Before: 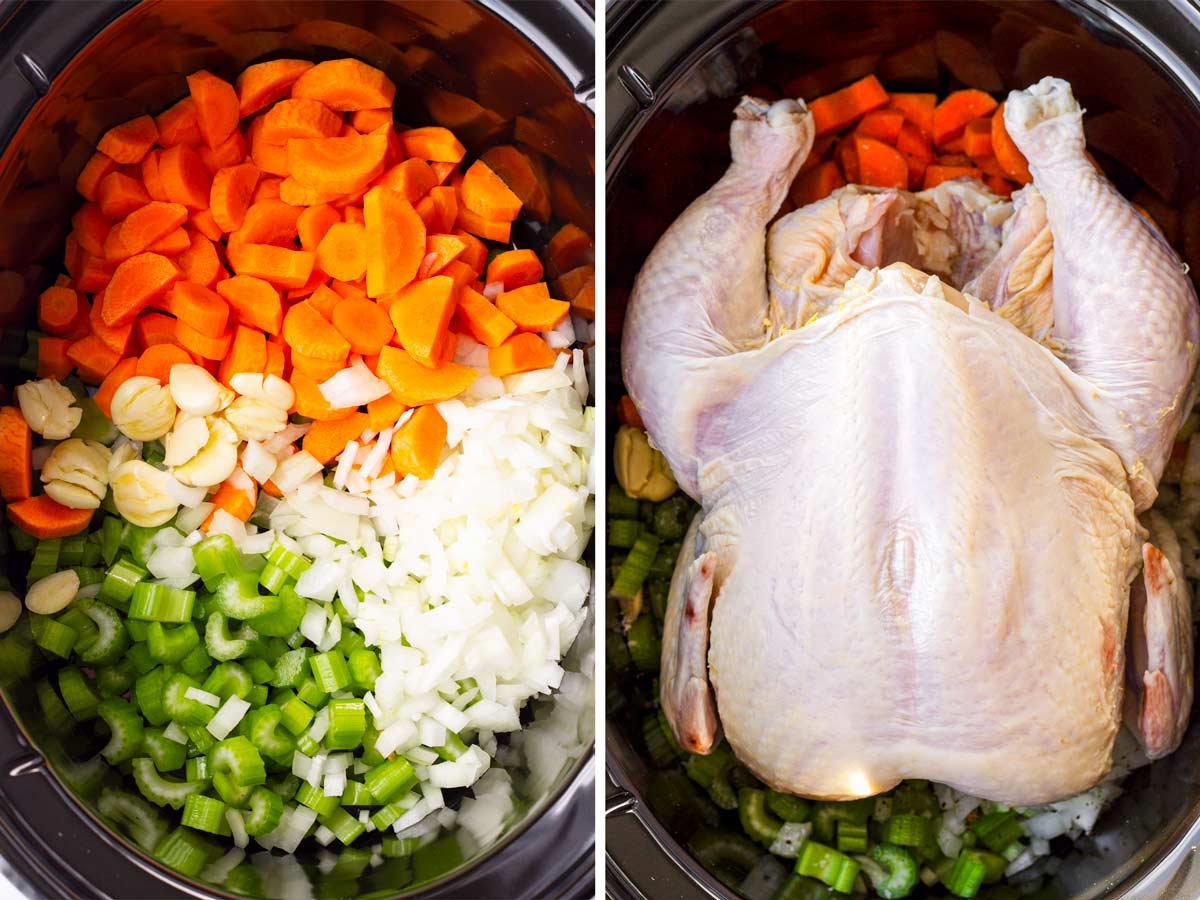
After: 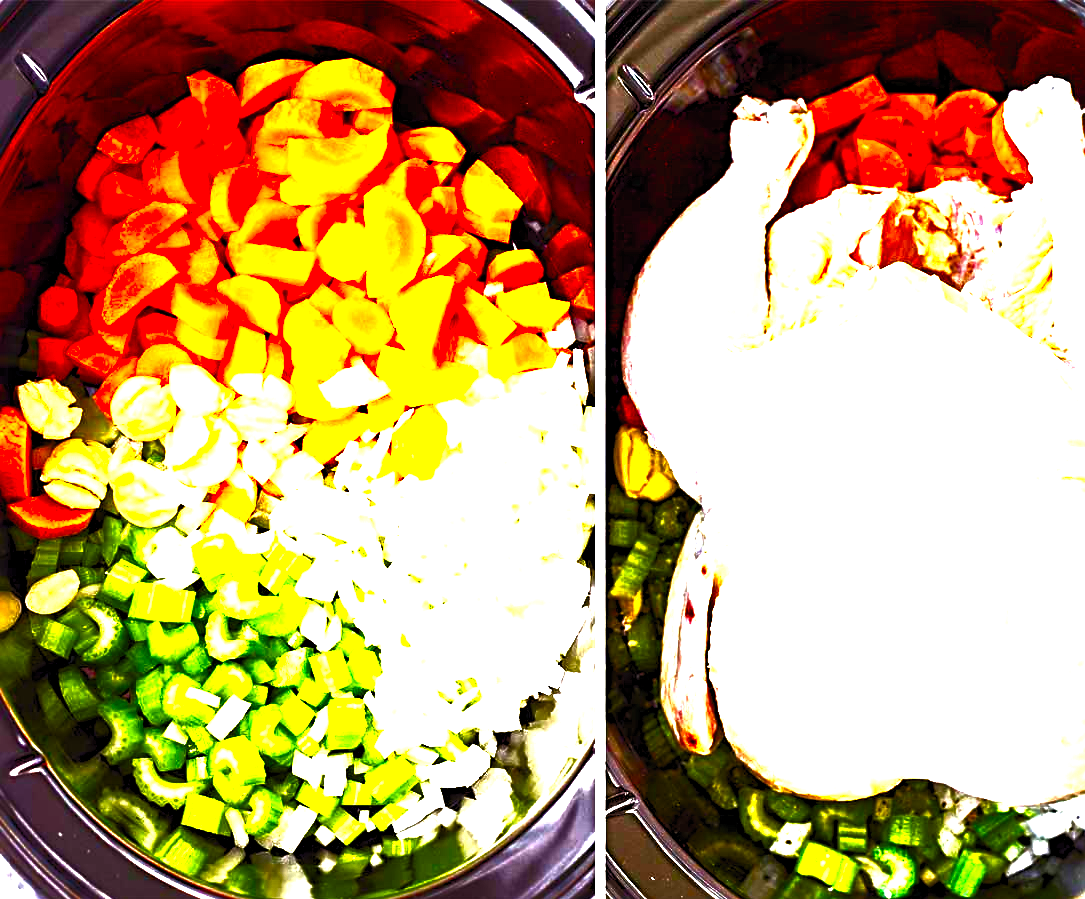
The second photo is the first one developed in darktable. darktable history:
crop: right 9.509%, bottom 0.031%
levels: levels [0.012, 0.367, 0.697]
contrast brightness saturation: contrast 0.83, brightness 0.59, saturation 0.59
exposure: exposure 0.207 EV, compensate highlight preservation false
color balance rgb: perceptual saturation grading › global saturation 20%, perceptual saturation grading › highlights -25%, perceptual saturation grading › shadows 50%
sharpen: radius 4
